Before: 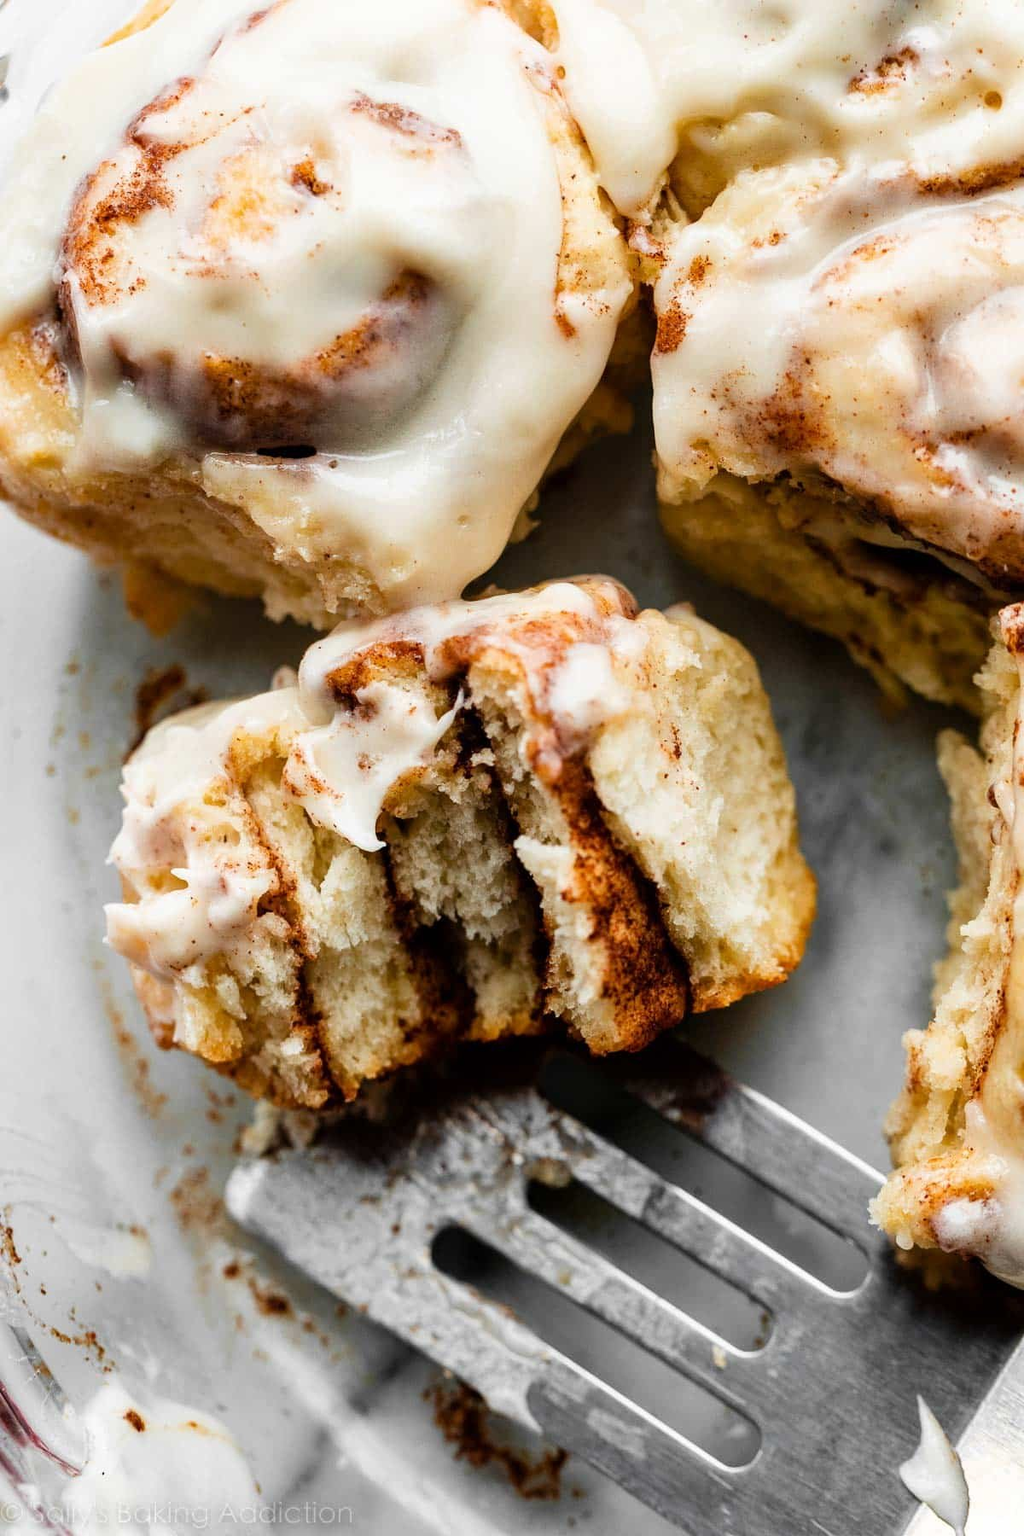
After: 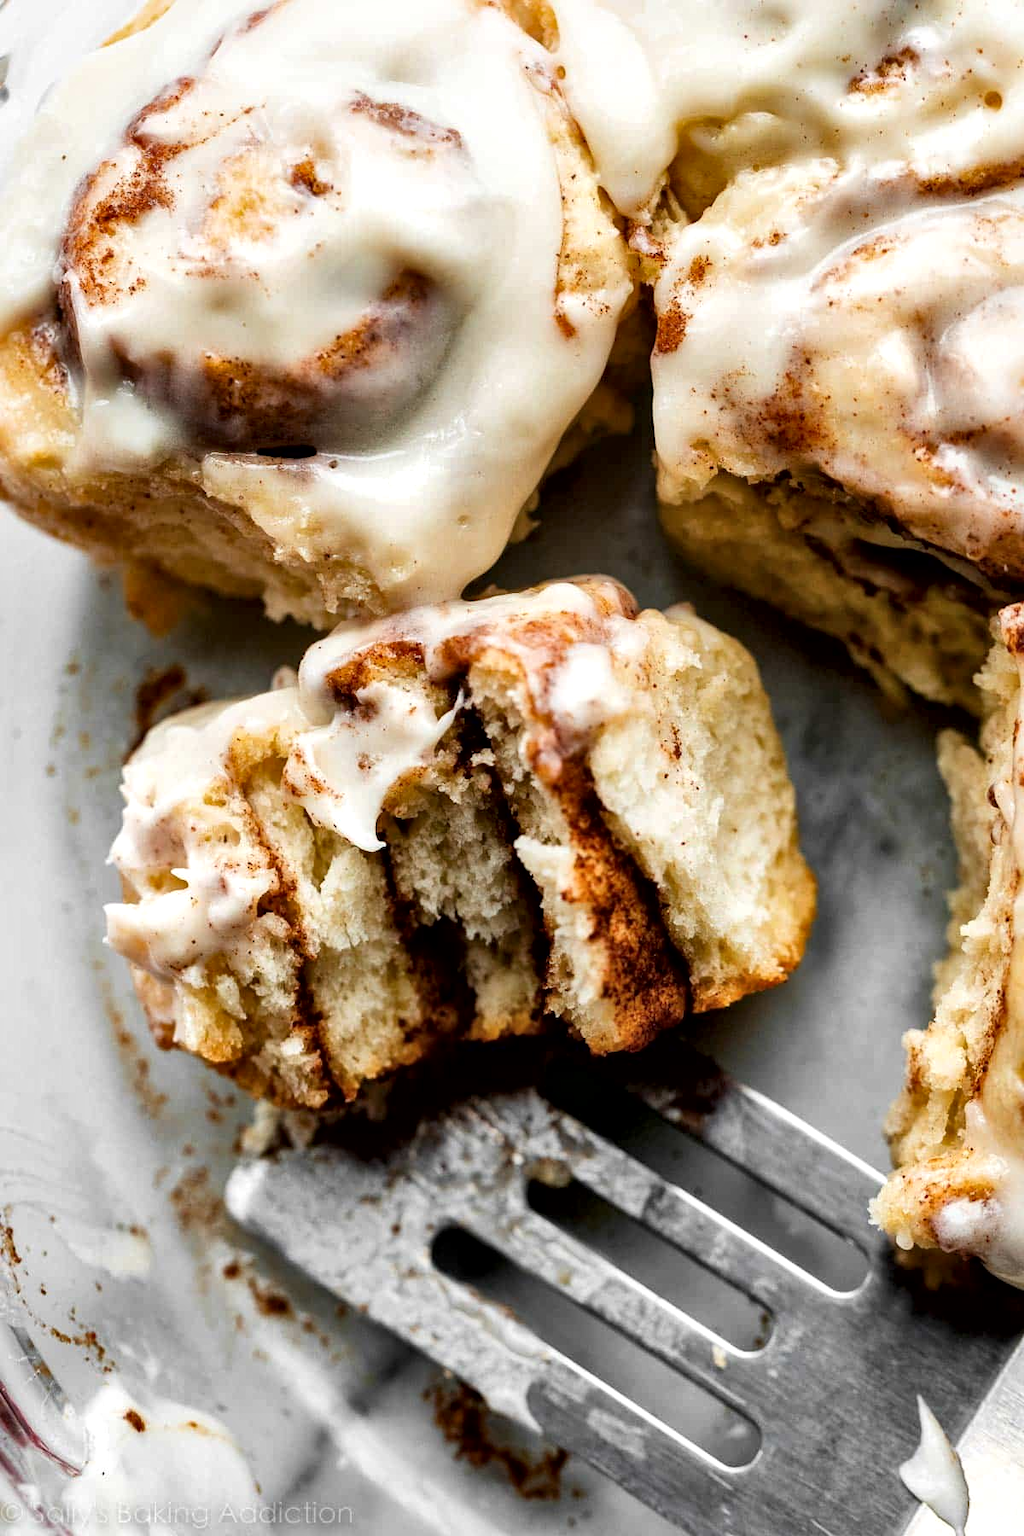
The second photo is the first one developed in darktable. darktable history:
local contrast: mode bilateral grid, contrast 25, coarseness 61, detail 151%, midtone range 0.2
